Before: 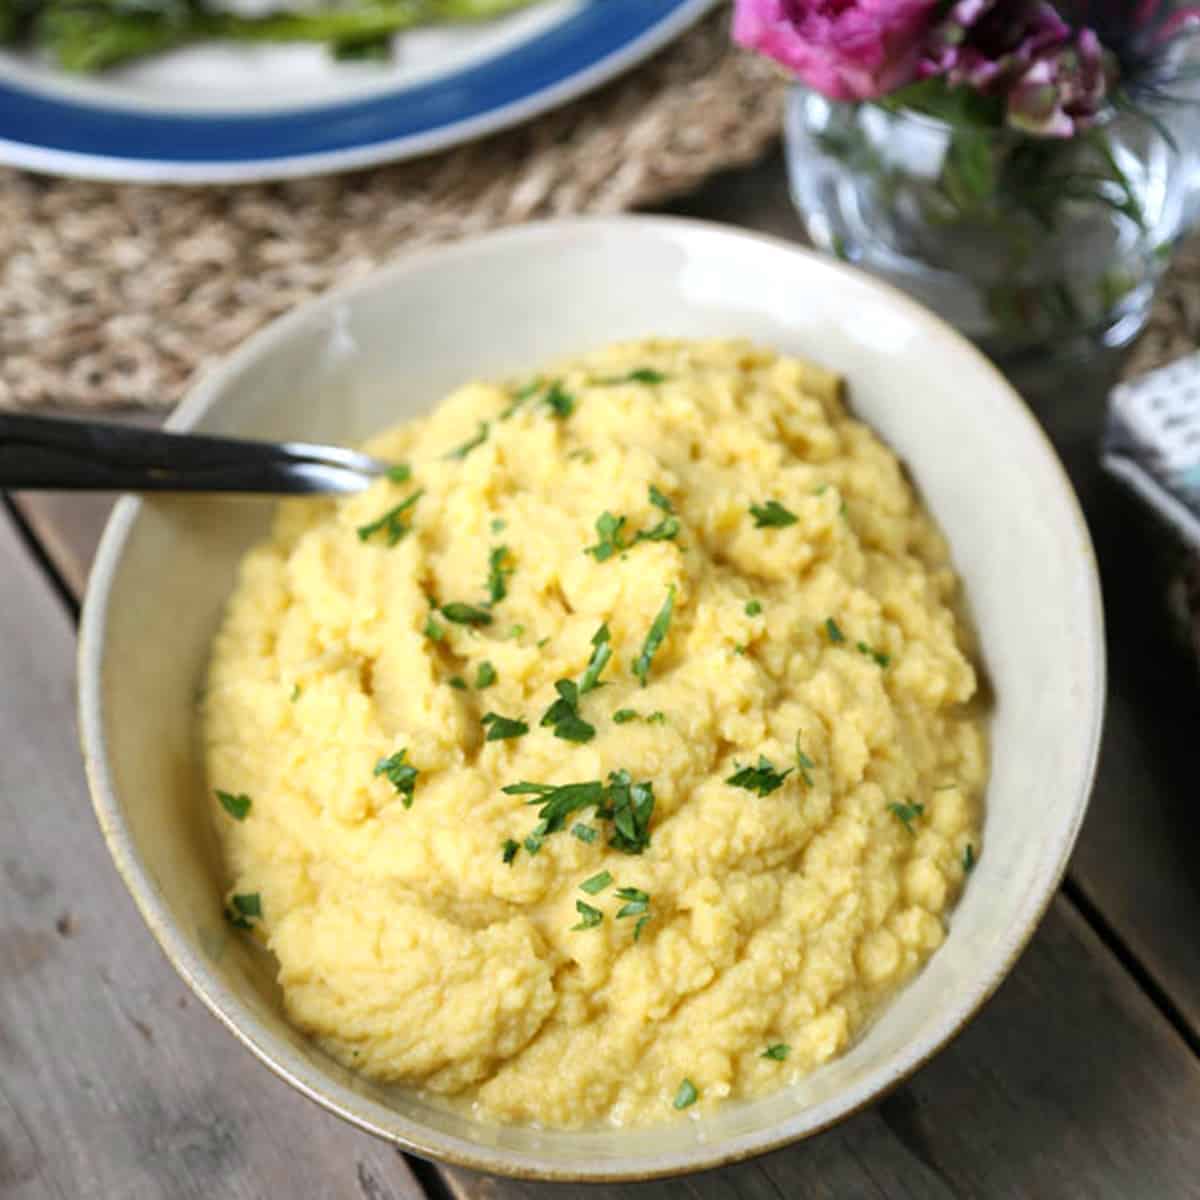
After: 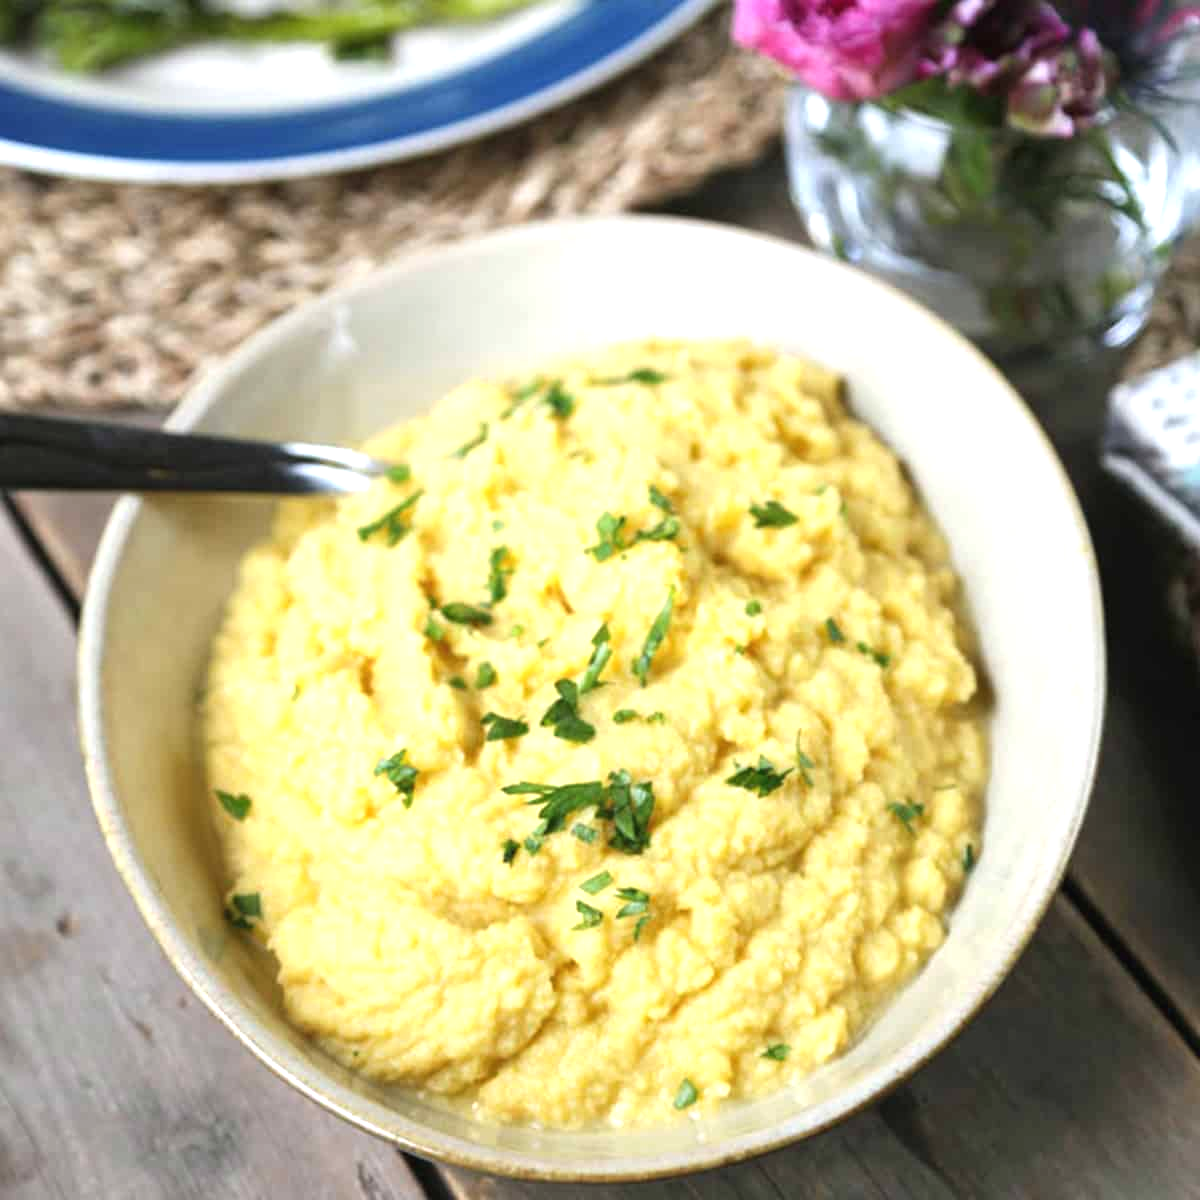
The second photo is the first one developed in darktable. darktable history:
exposure: black level correction -0.002, exposure 0.544 EV, compensate exposure bias true, compensate highlight preservation false
